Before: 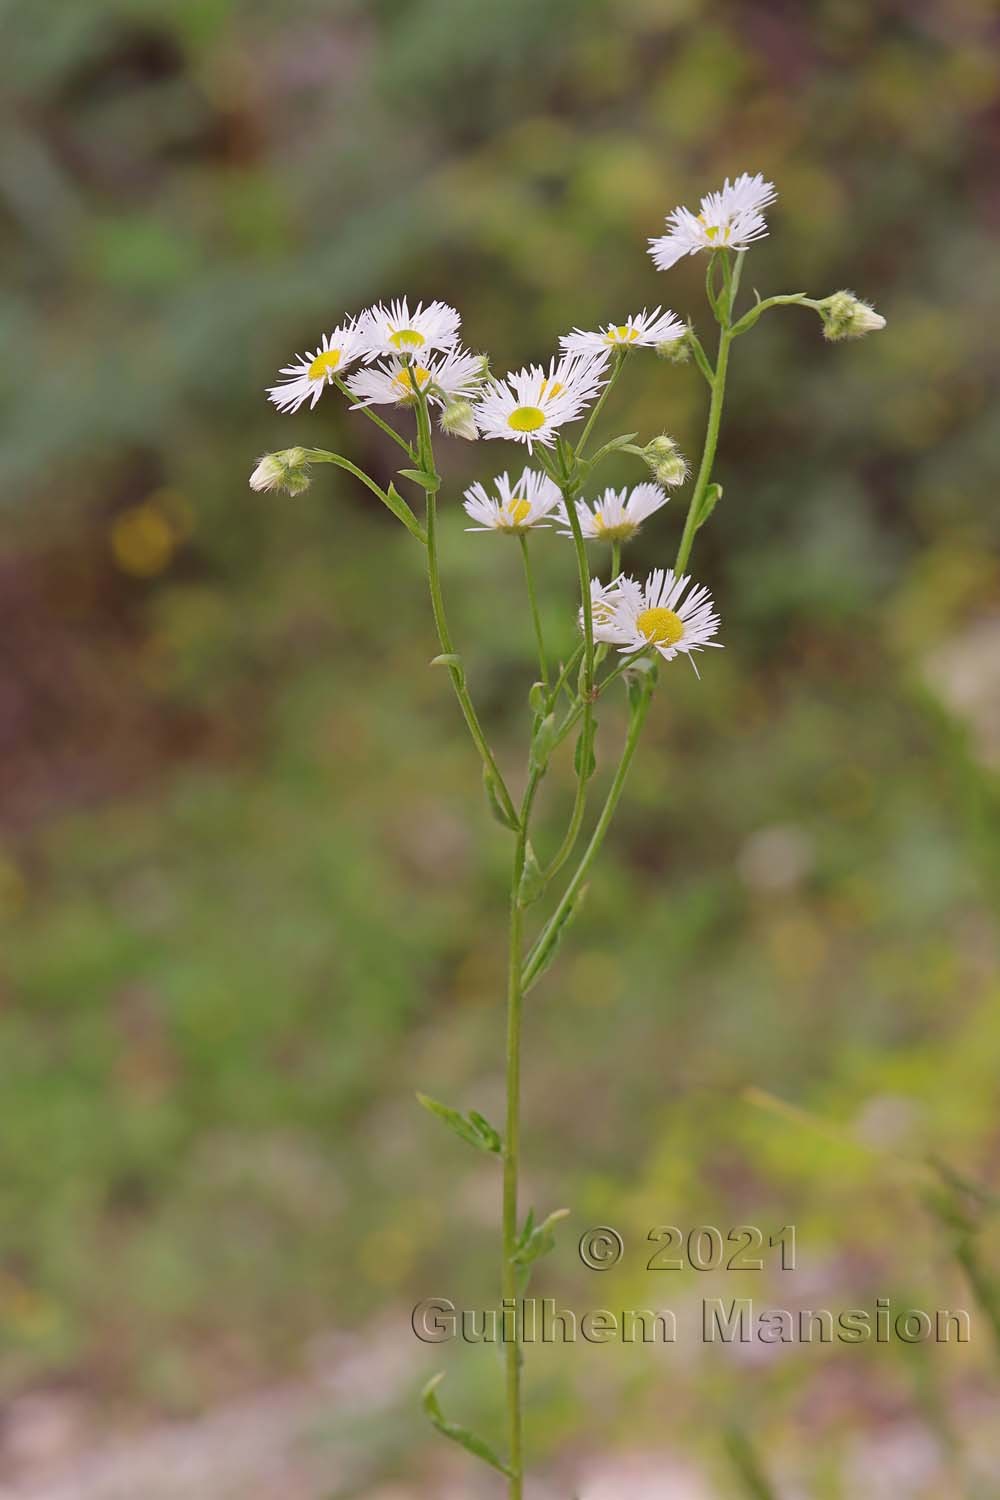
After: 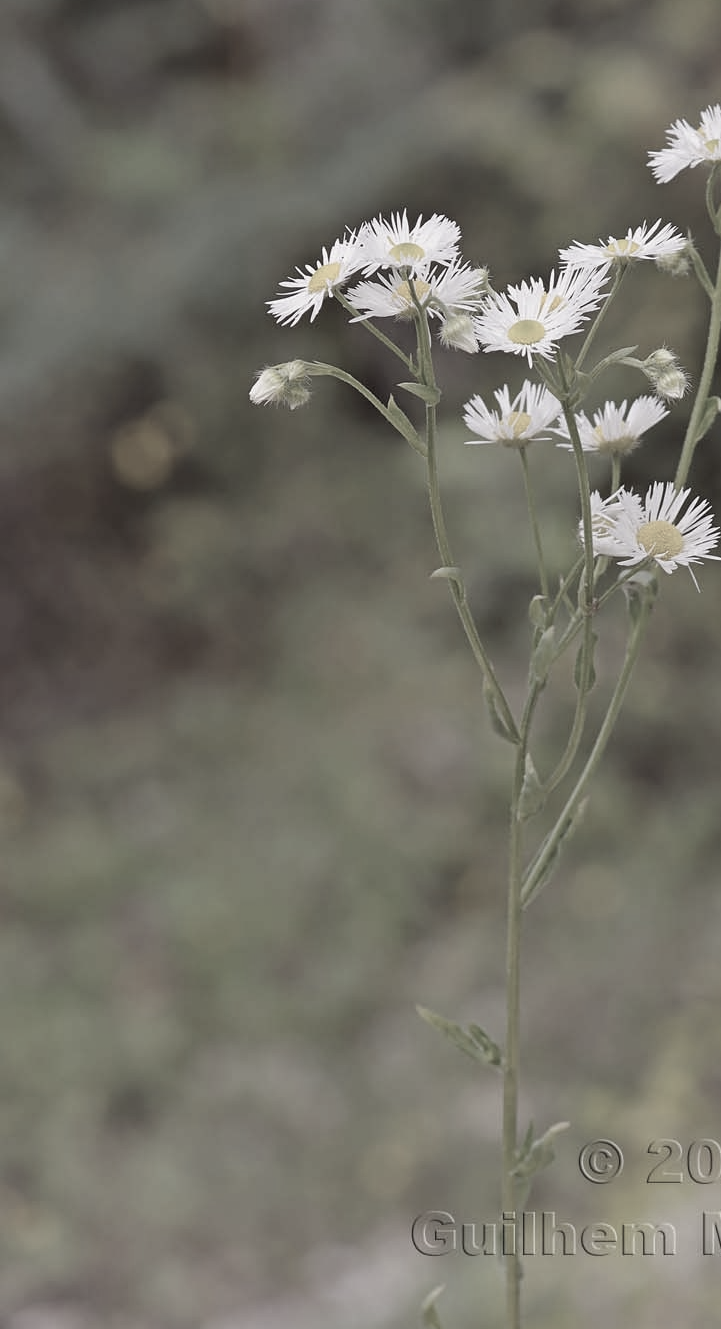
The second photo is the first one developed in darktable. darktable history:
crop: top 5.806%, right 27.869%, bottom 5.589%
color balance rgb: power › chroma 0.282%, power › hue 23.59°, perceptual saturation grading › global saturation 19.742%, global vibrance 9.827%
color correction: highlights b* -0.048, saturation 0.198
